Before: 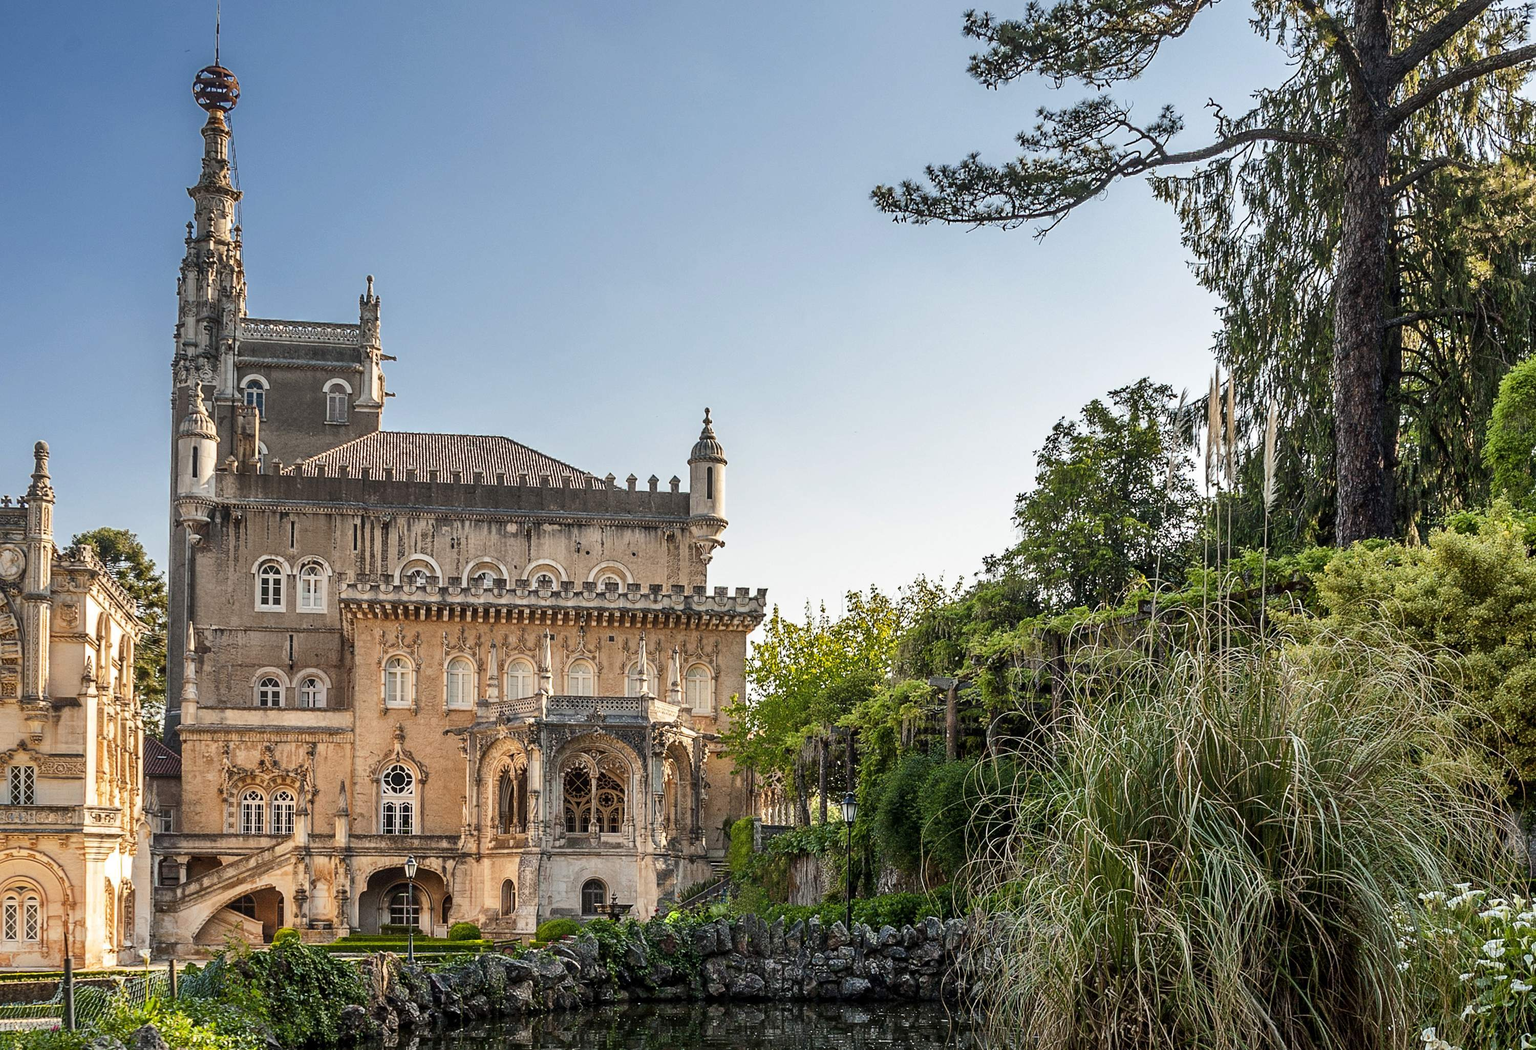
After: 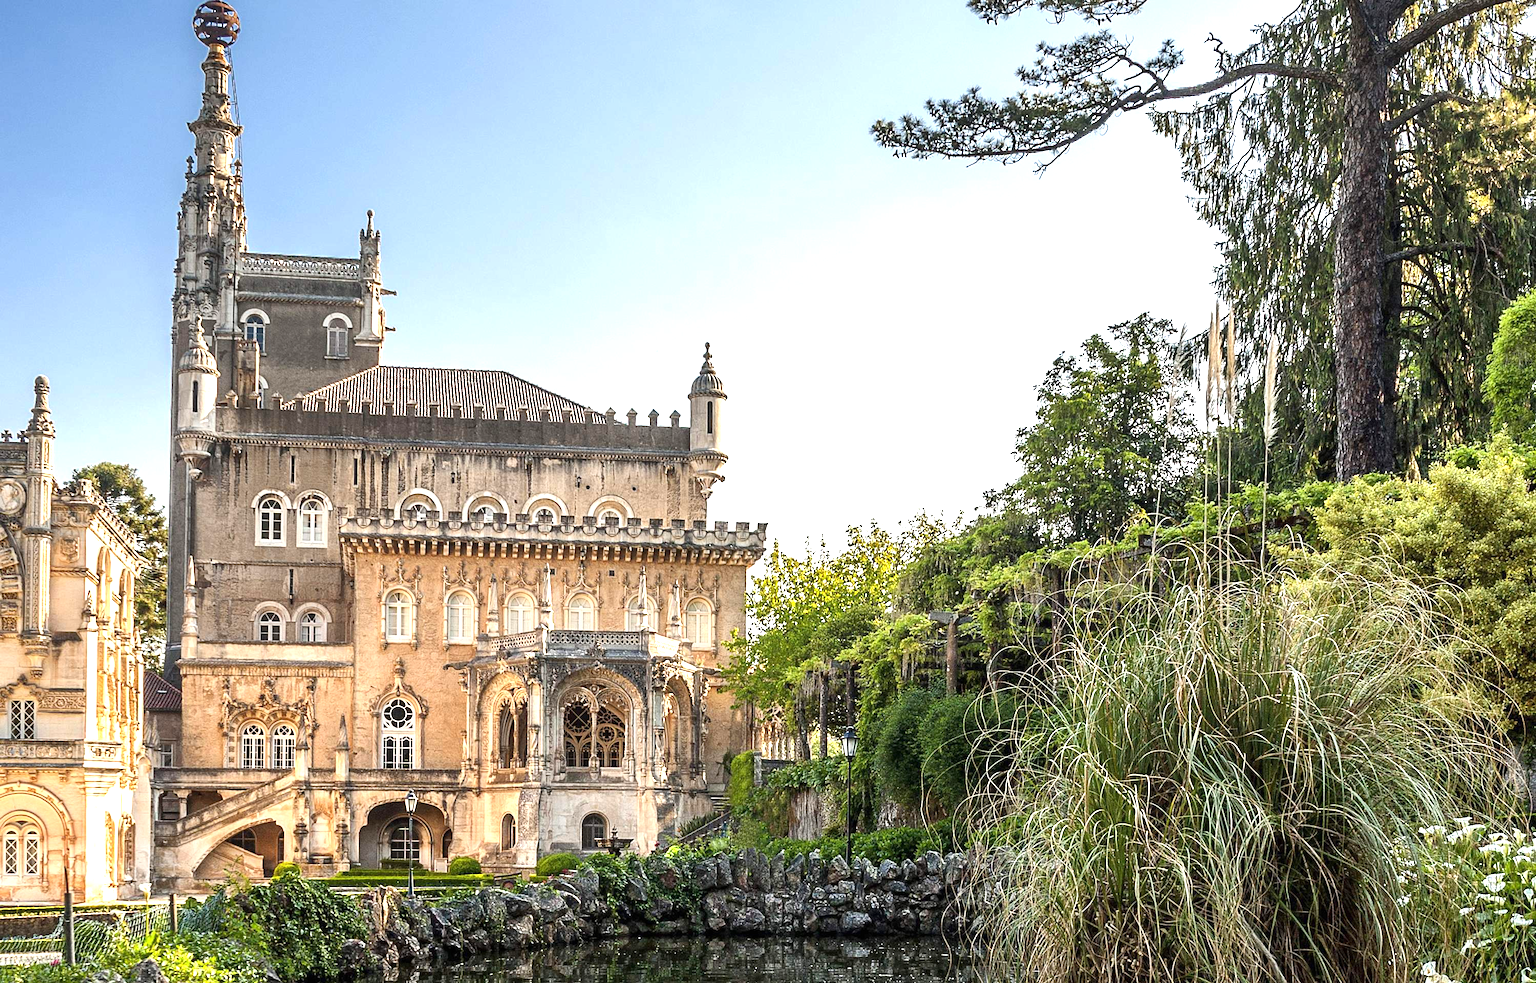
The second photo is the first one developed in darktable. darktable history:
crop and rotate: top 6.25%
exposure: black level correction 0, exposure 0.95 EV, compensate exposure bias true, compensate highlight preservation false
